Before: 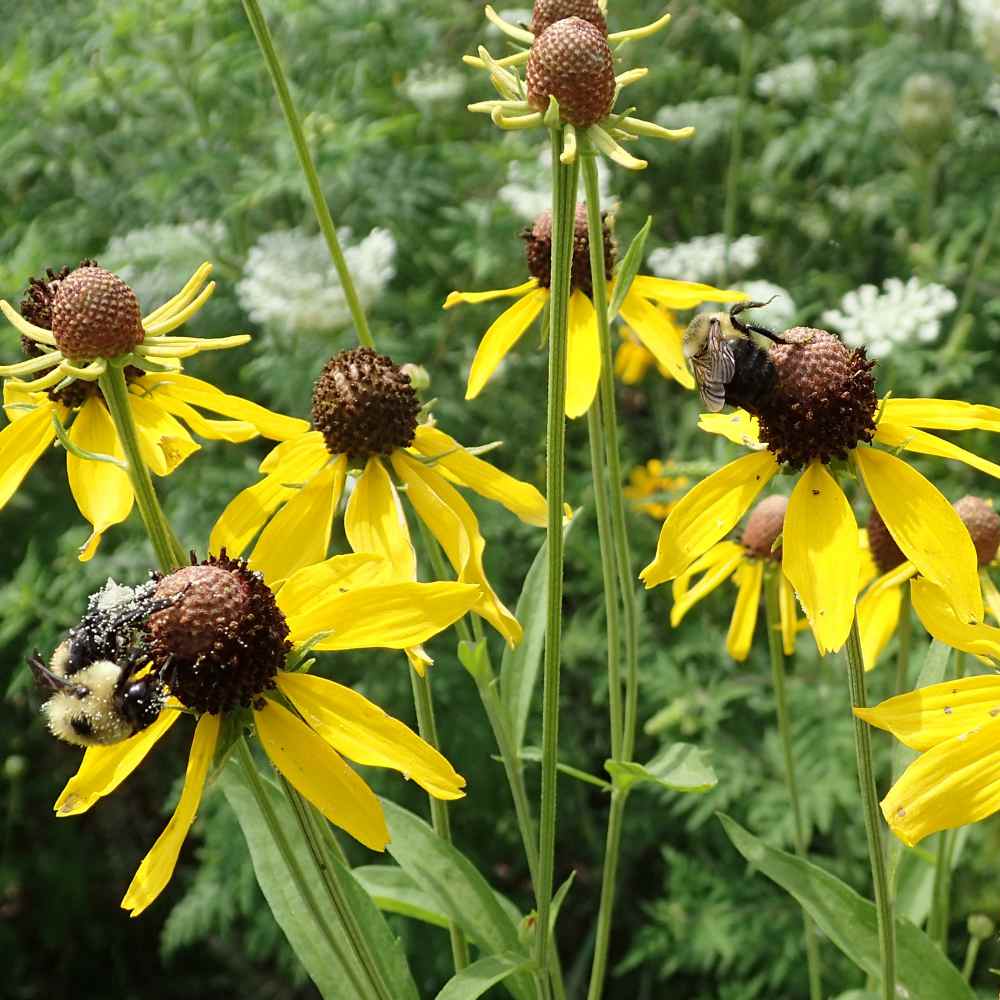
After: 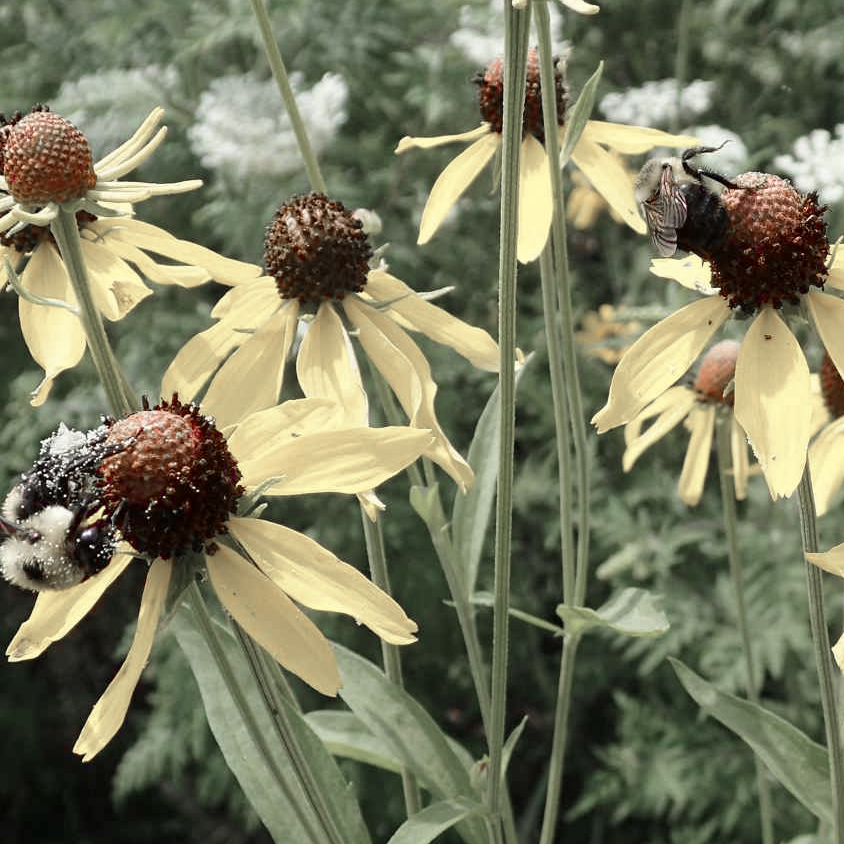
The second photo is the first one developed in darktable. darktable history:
color zones: curves: ch1 [(0, 0.708) (0.088, 0.648) (0.245, 0.187) (0.429, 0.326) (0.571, 0.498) (0.714, 0.5) (0.857, 0.5) (1, 0.708)]
crop and rotate: left 4.842%, top 15.51%, right 10.668%
